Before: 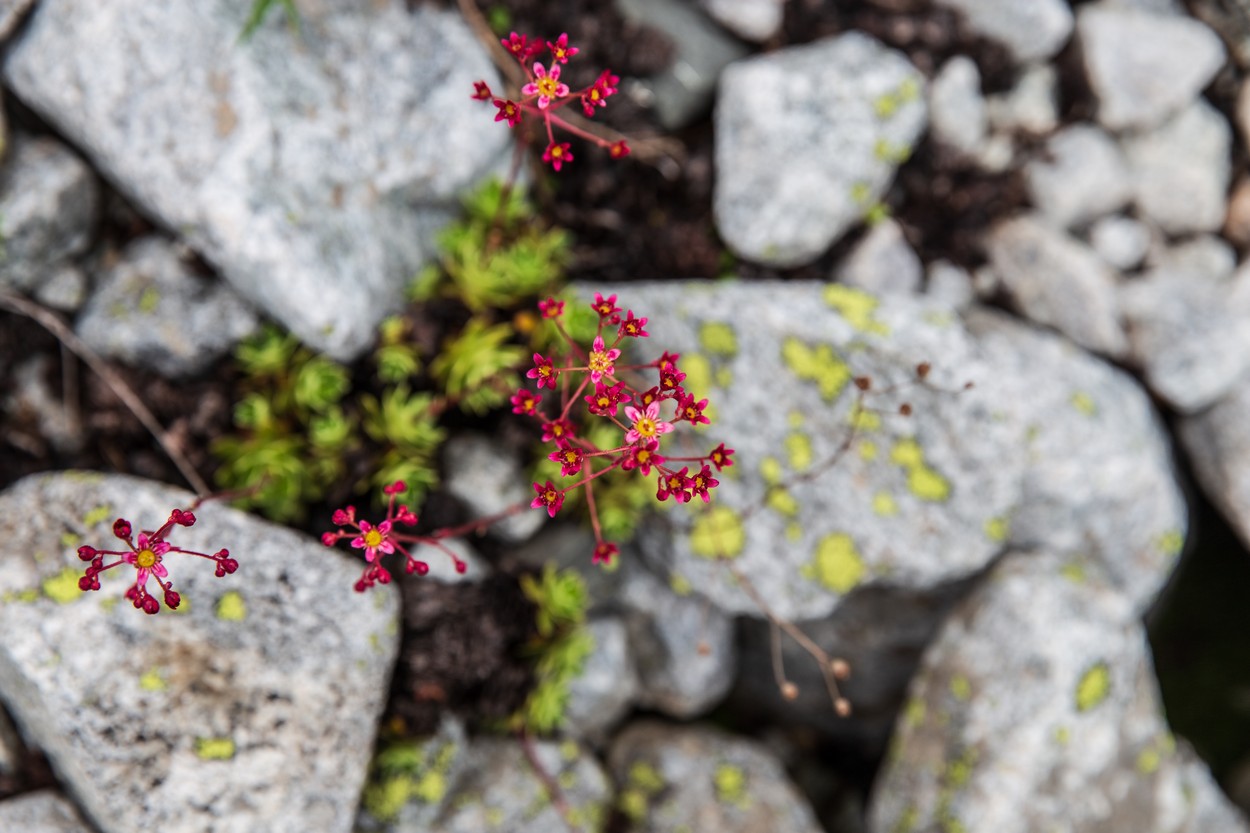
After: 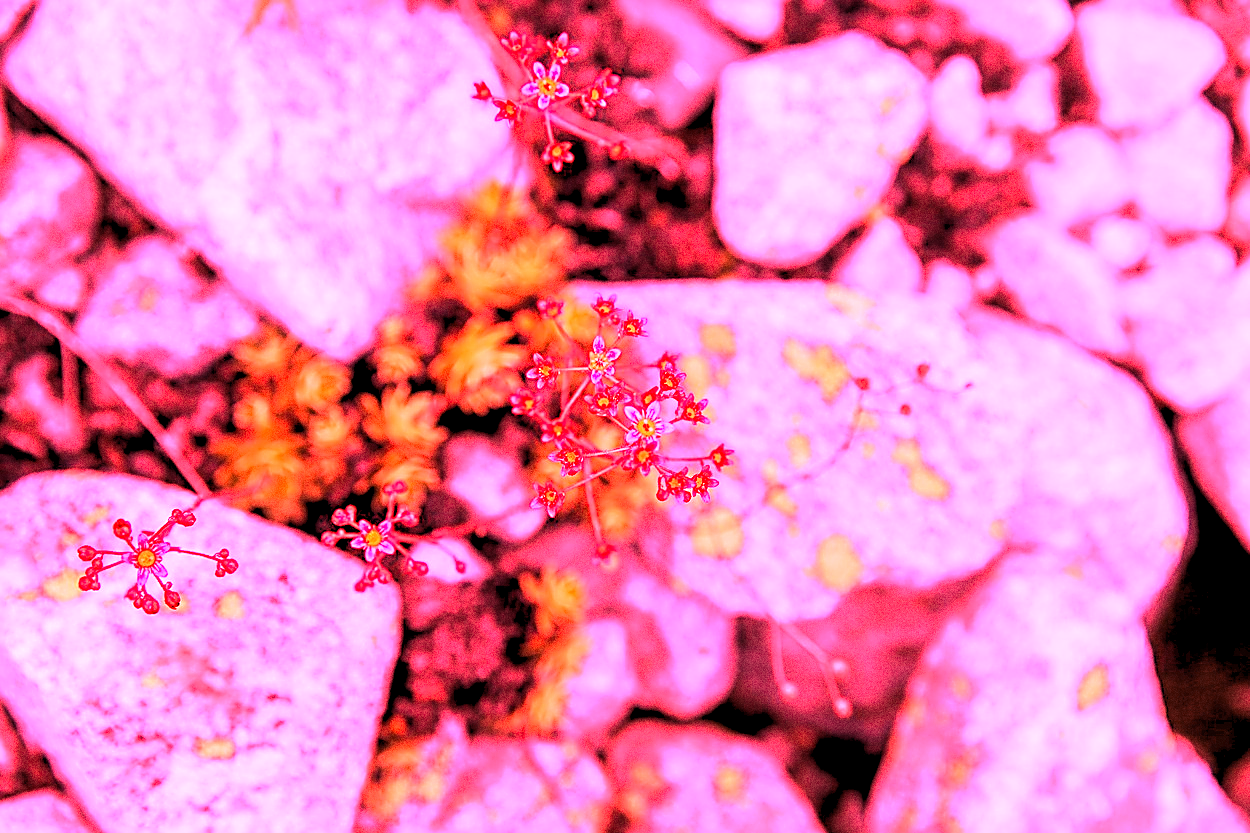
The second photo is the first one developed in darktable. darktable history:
sharpen: radius 1.864, amount 0.398, threshold 1.271
white balance: red 4.26, blue 1.802
grain: coarseness 0.09 ISO, strength 40%
rgb levels: levels [[0.013, 0.434, 0.89], [0, 0.5, 1], [0, 0.5, 1]]
